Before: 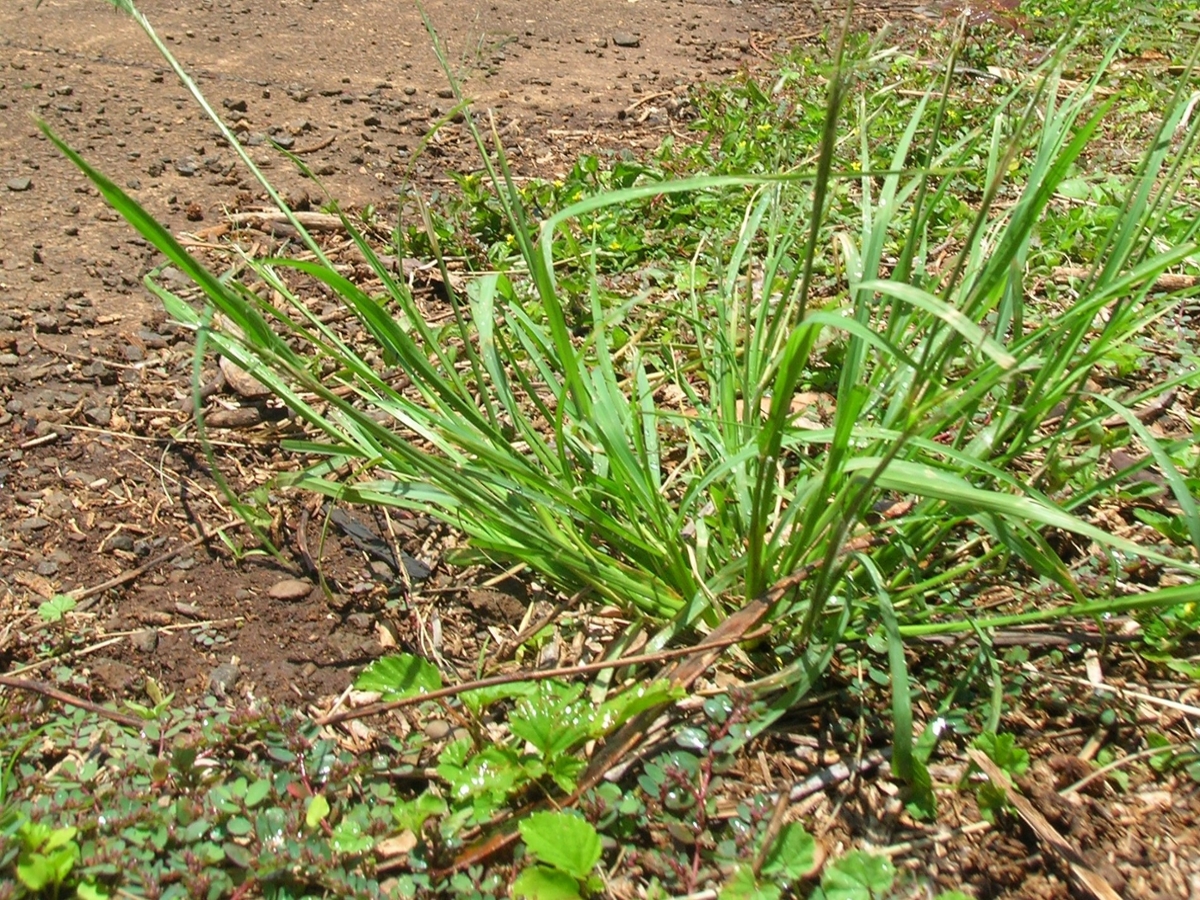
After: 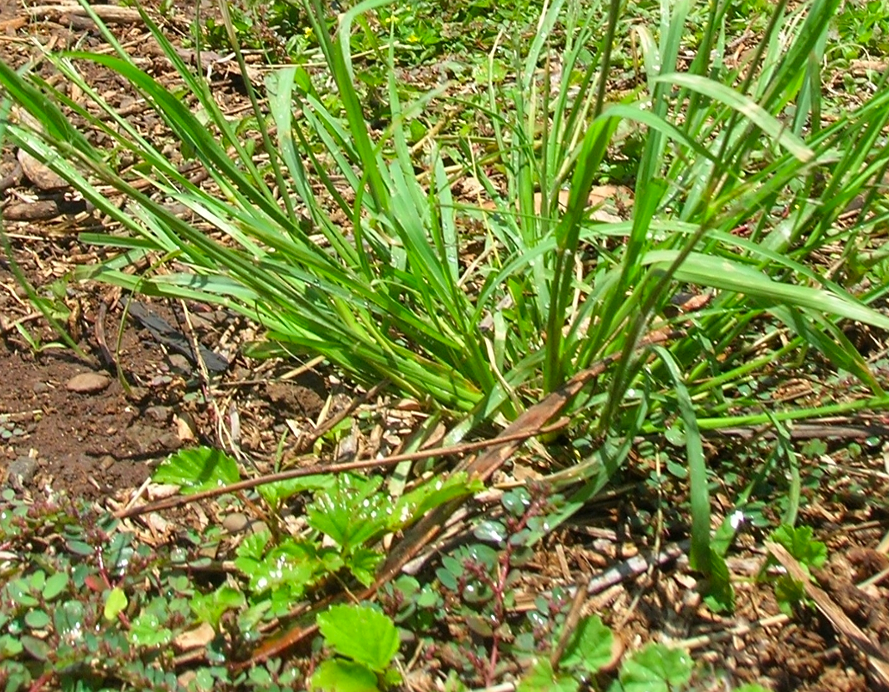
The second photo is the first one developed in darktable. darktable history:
sharpen: amount 0.208
contrast brightness saturation: saturation 0.124
crop: left 16.858%, top 23.073%, right 8.986%
